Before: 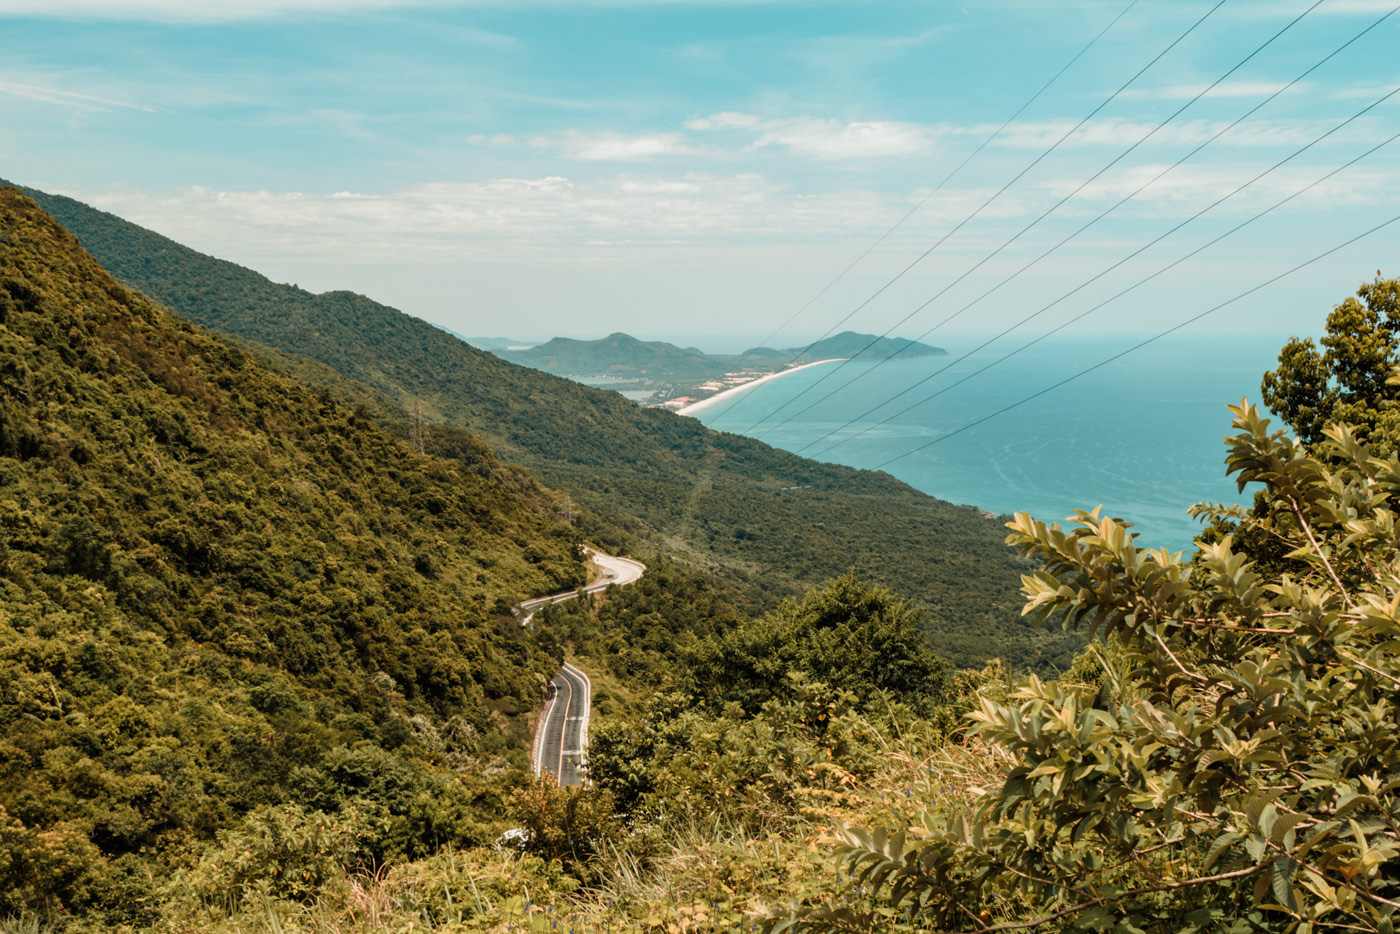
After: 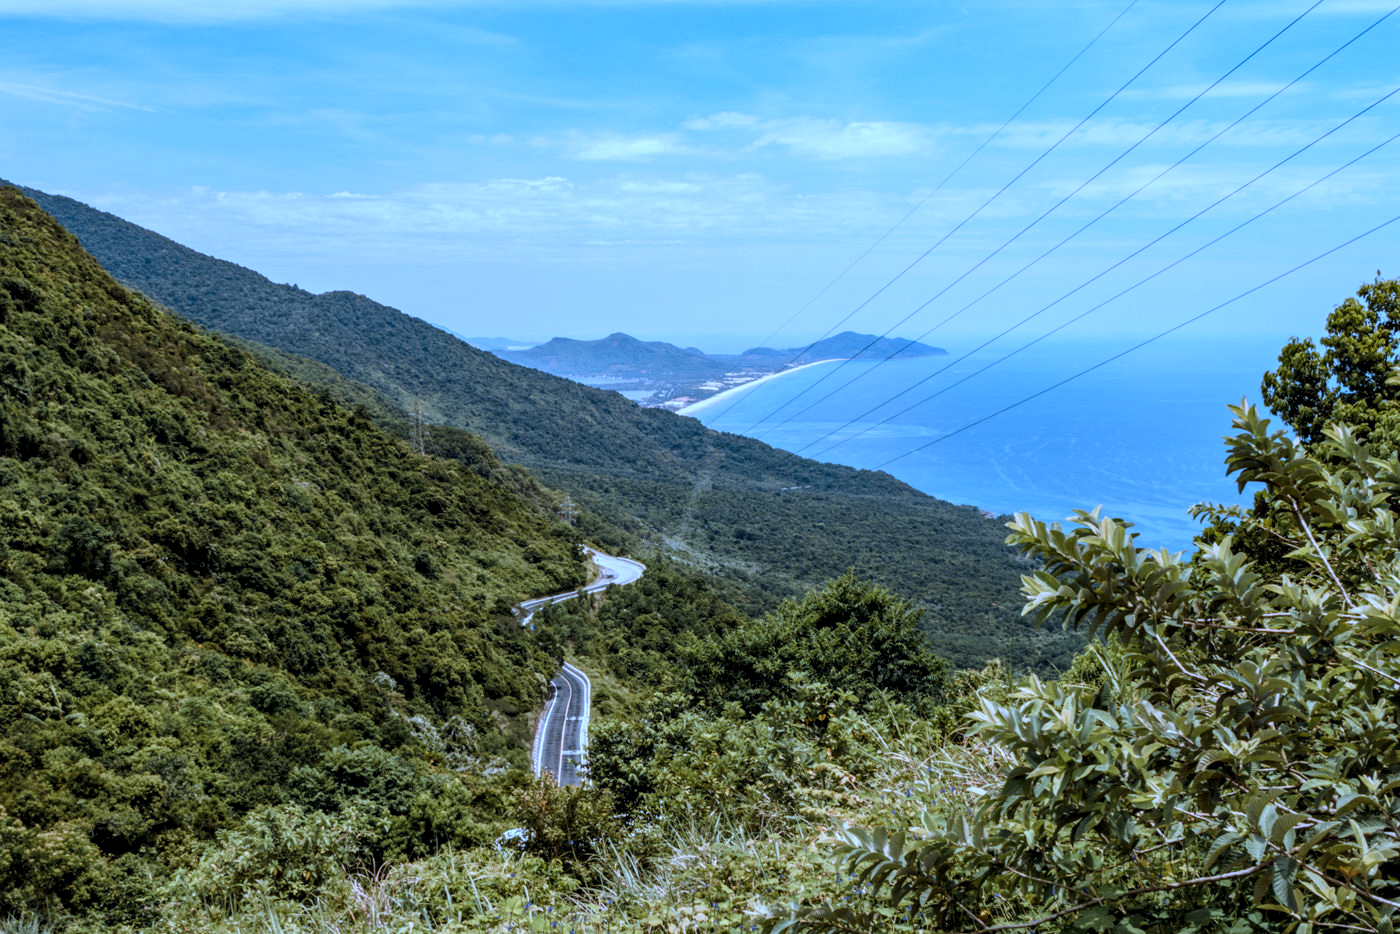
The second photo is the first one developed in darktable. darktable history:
local contrast: detail 130%
white balance: red 0.766, blue 1.537
